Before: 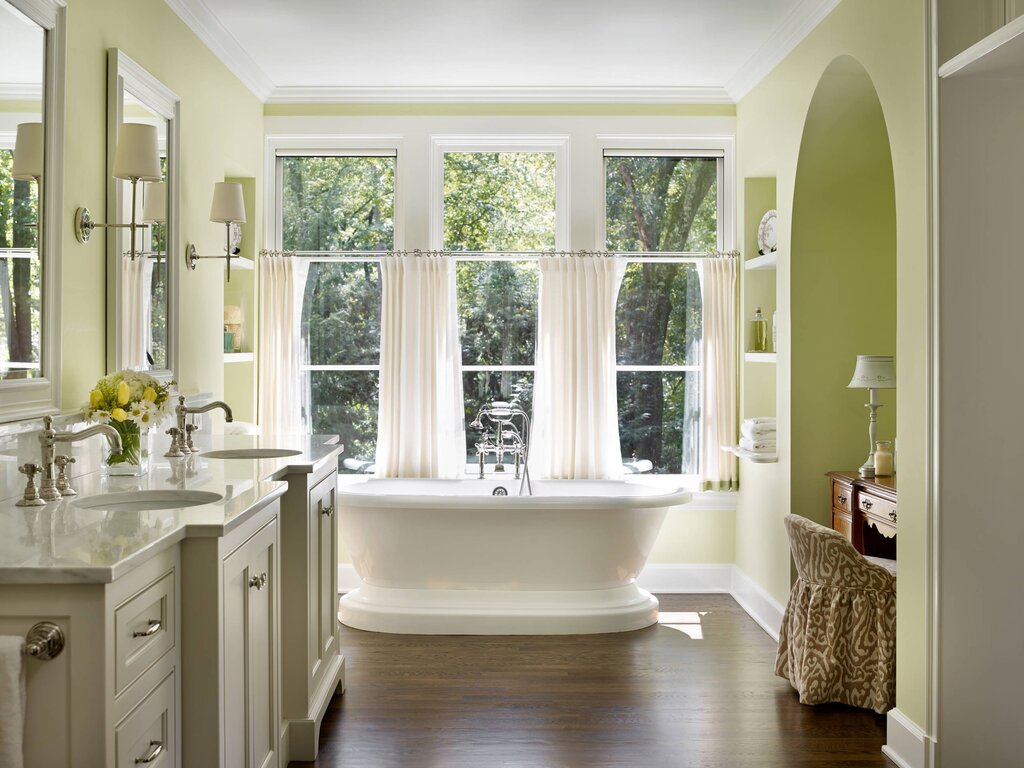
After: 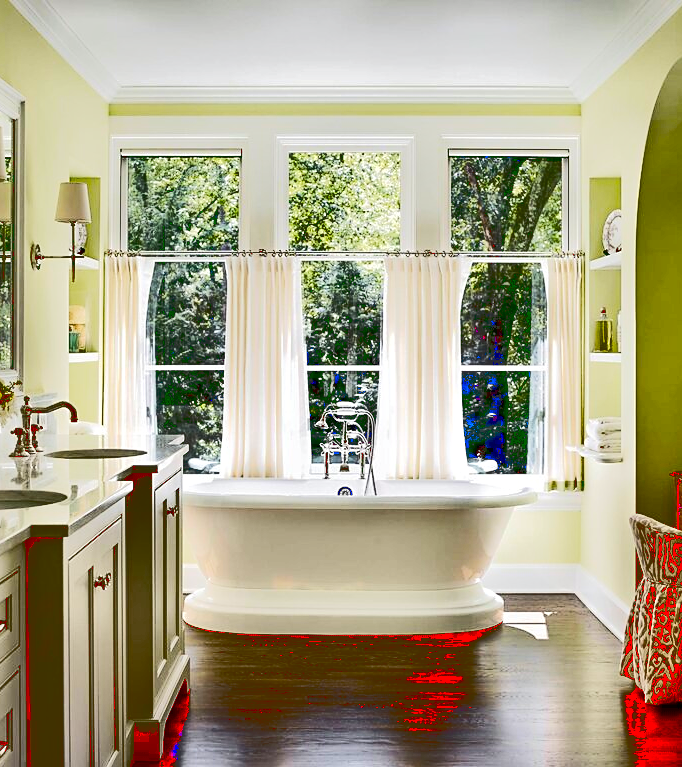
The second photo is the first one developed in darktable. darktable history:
sharpen: radius 1.895, amount 0.407, threshold 1.159
tone curve: curves: ch0 [(0, 0) (0.003, 0.184) (0.011, 0.184) (0.025, 0.189) (0.044, 0.192) (0.069, 0.194) (0.1, 0.2) (0.136, 0.202) (0.177, 0.206) (0.224, 0.214) (0.277, 0.243) (0.335, 0.297) (0.399, 0.39) (0.468, 0.508) (0.543, 0.653) (0.623, 0.754) (0.709, 0.834) (0.801, 0.887) (0.898, 0.925) (1, 1)], color space Lab, linked channels, preserve colors none
shadows and highlights: soften with gaussian
crop and rotate: left 15.227%, right 18.131%
exposure: black level correction 0.058
haze removal: compatibility mode true, adaptive false
